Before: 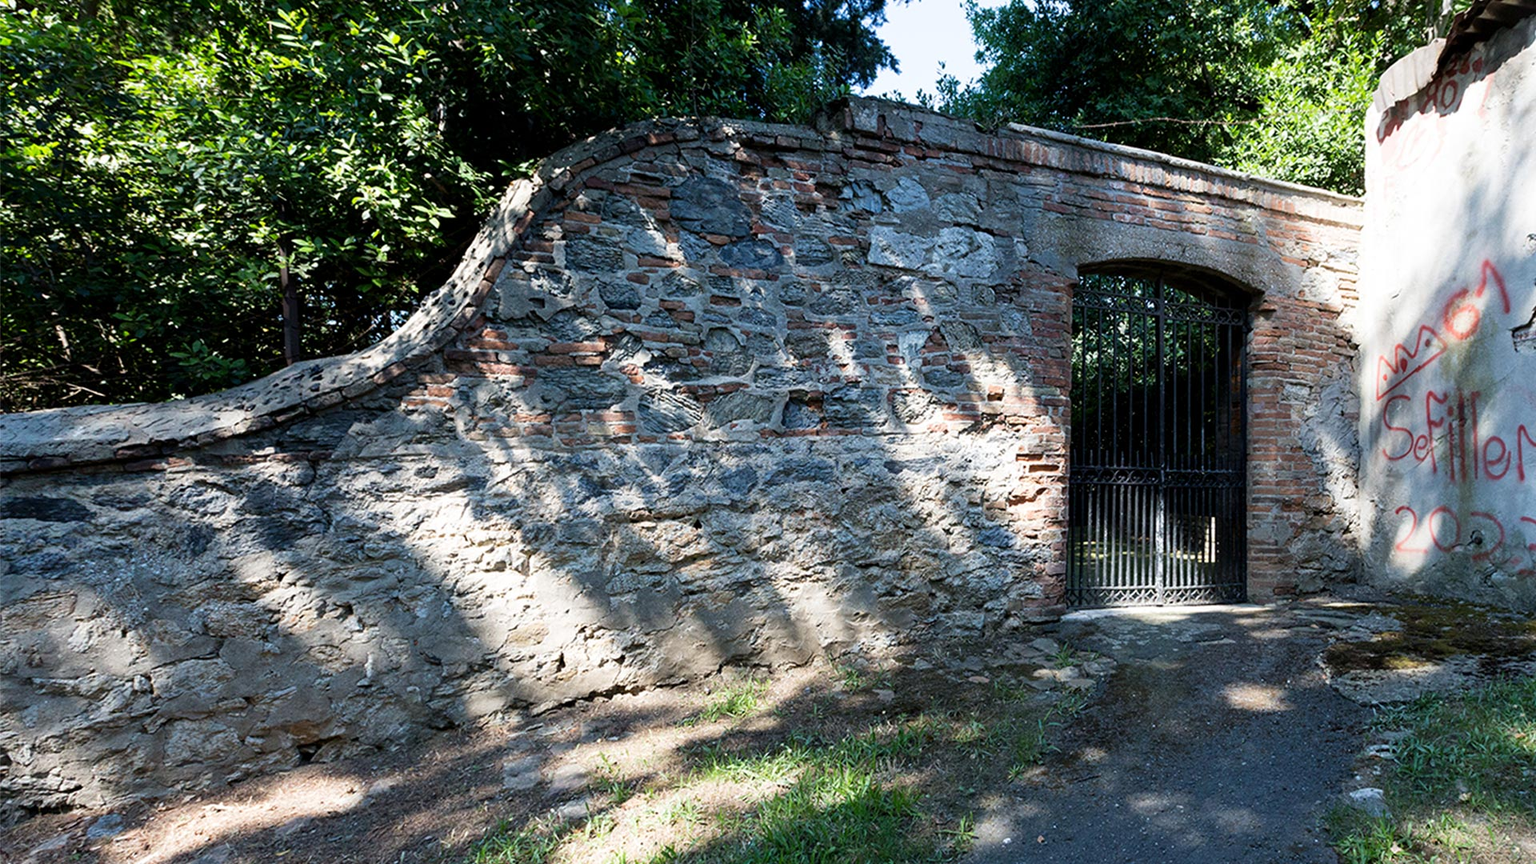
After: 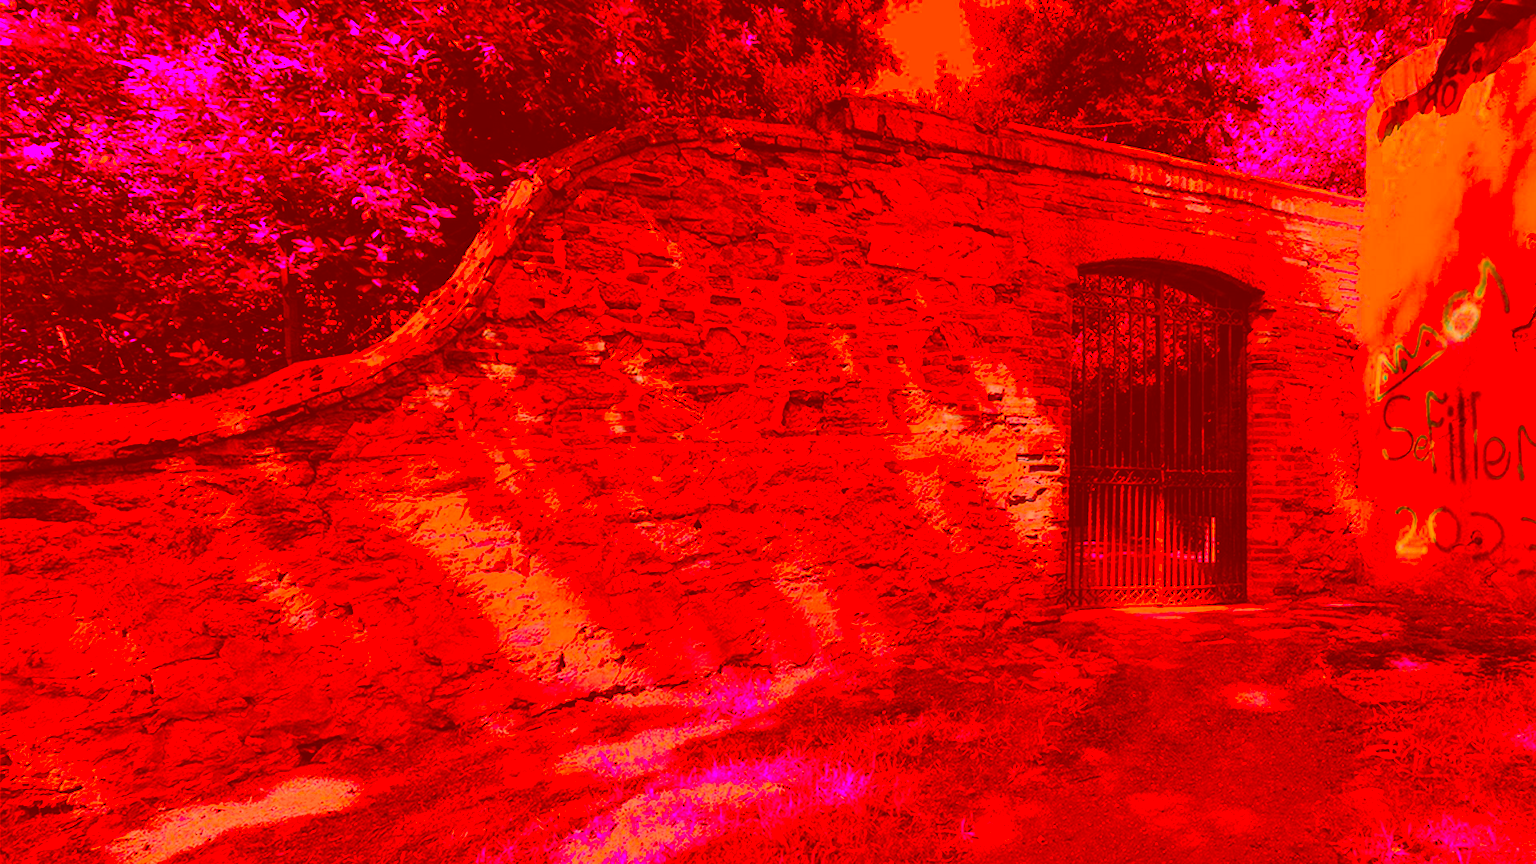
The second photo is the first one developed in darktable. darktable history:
color correction: highlights a* -39.64, highlights b* -39.33, shadows a* -39.49, shadows b* -39.26, saturation -2.98
